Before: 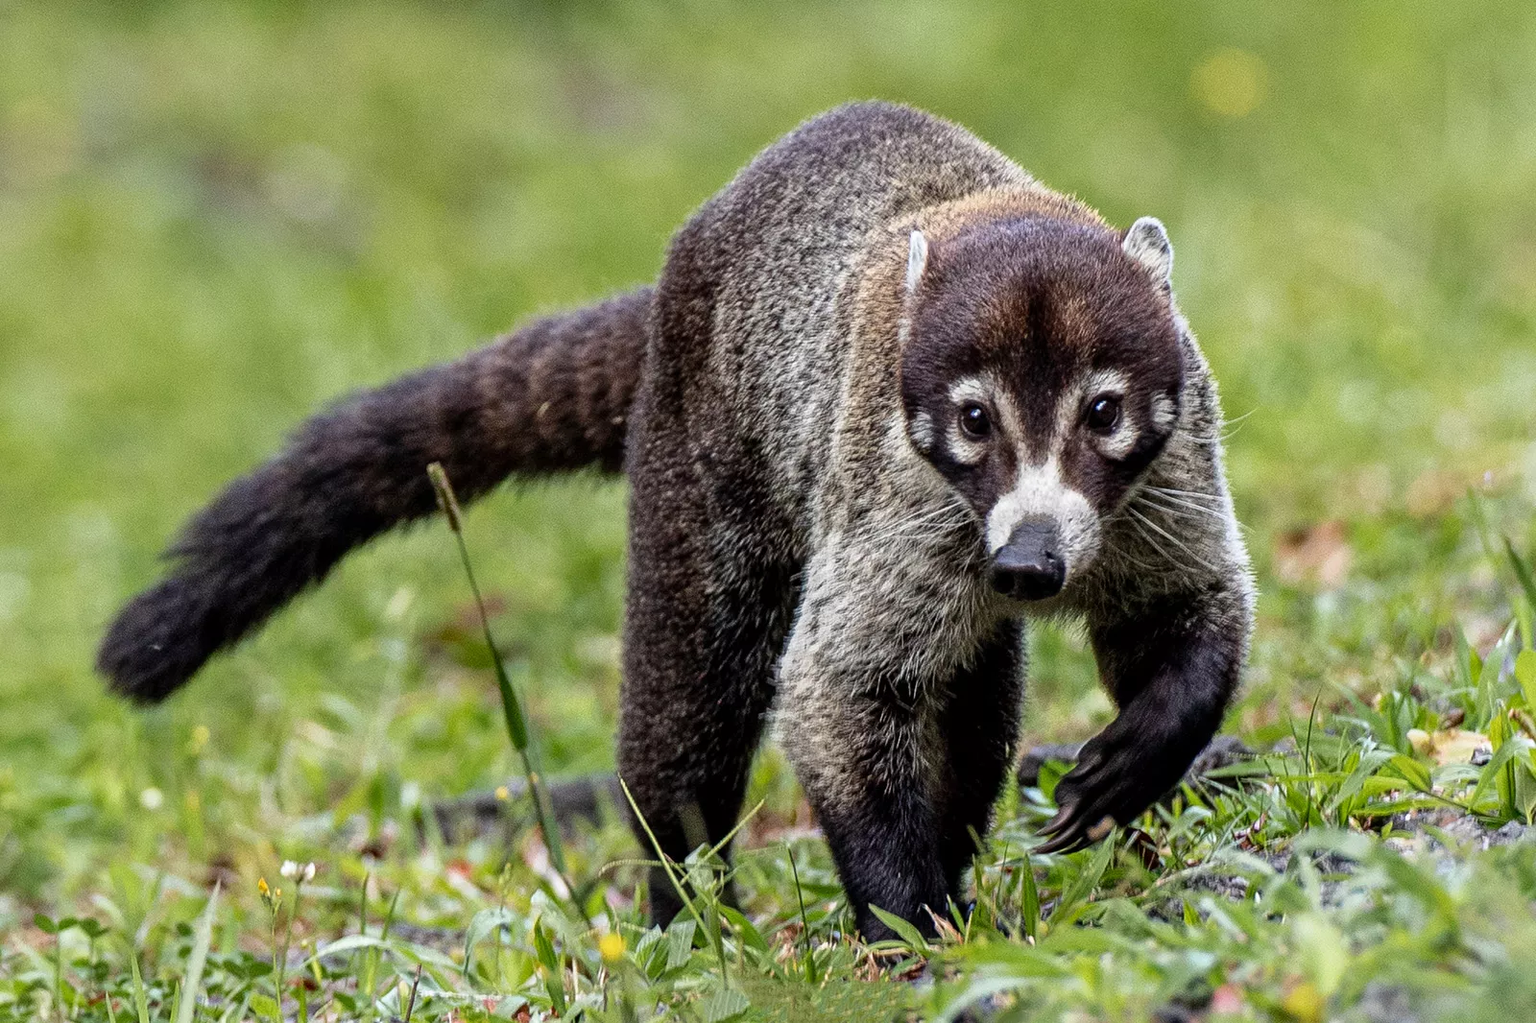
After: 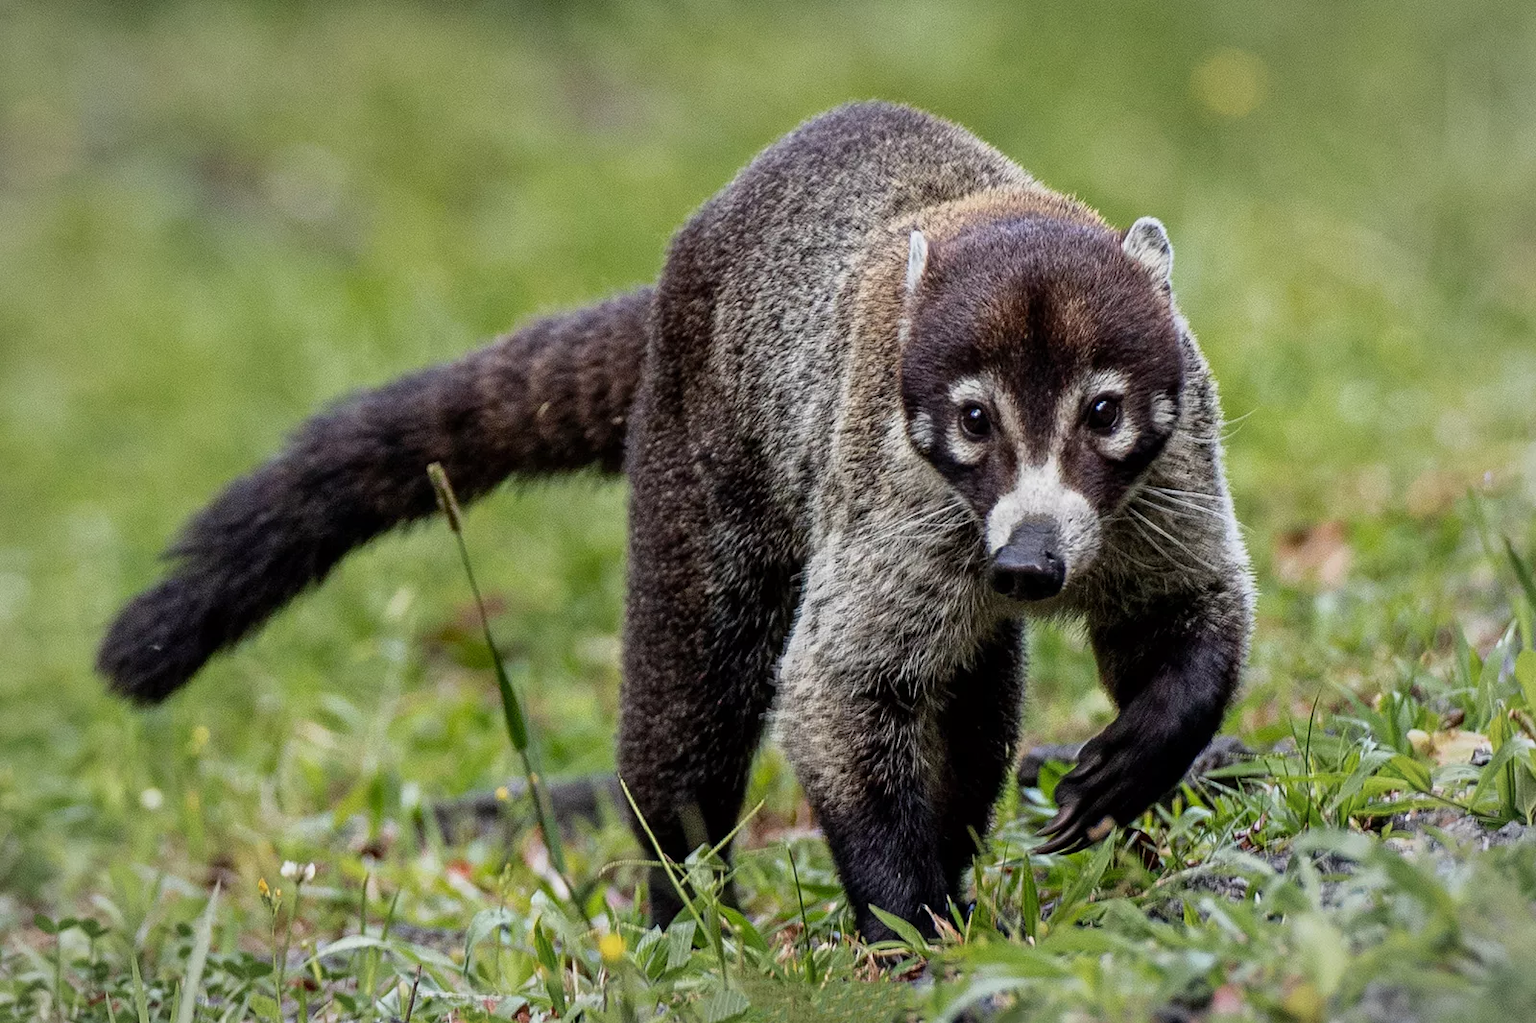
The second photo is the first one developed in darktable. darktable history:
exposure: exposure -0.214 EV, compensate highlight preservation false
vignetting: brightness -0.194, saturation -0.297, center (-0.01, 0), automatic ratio true
